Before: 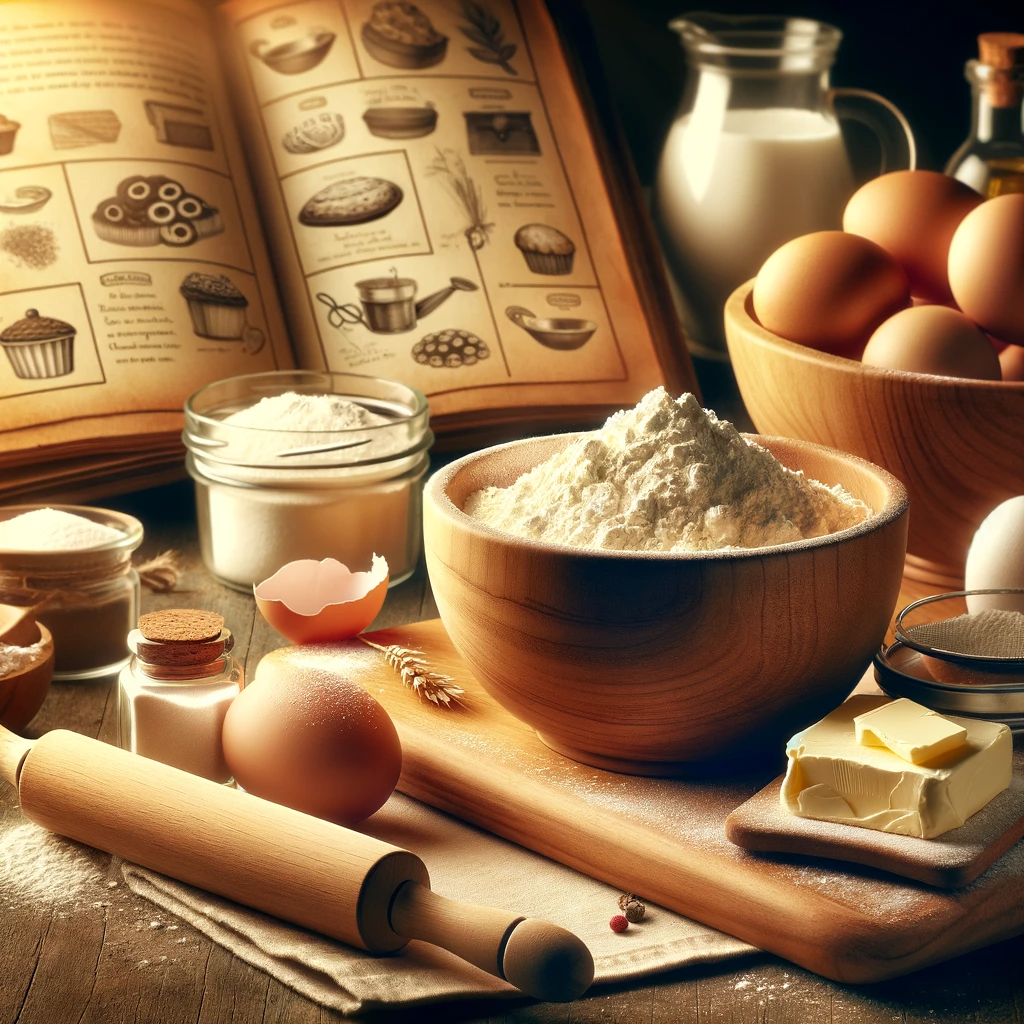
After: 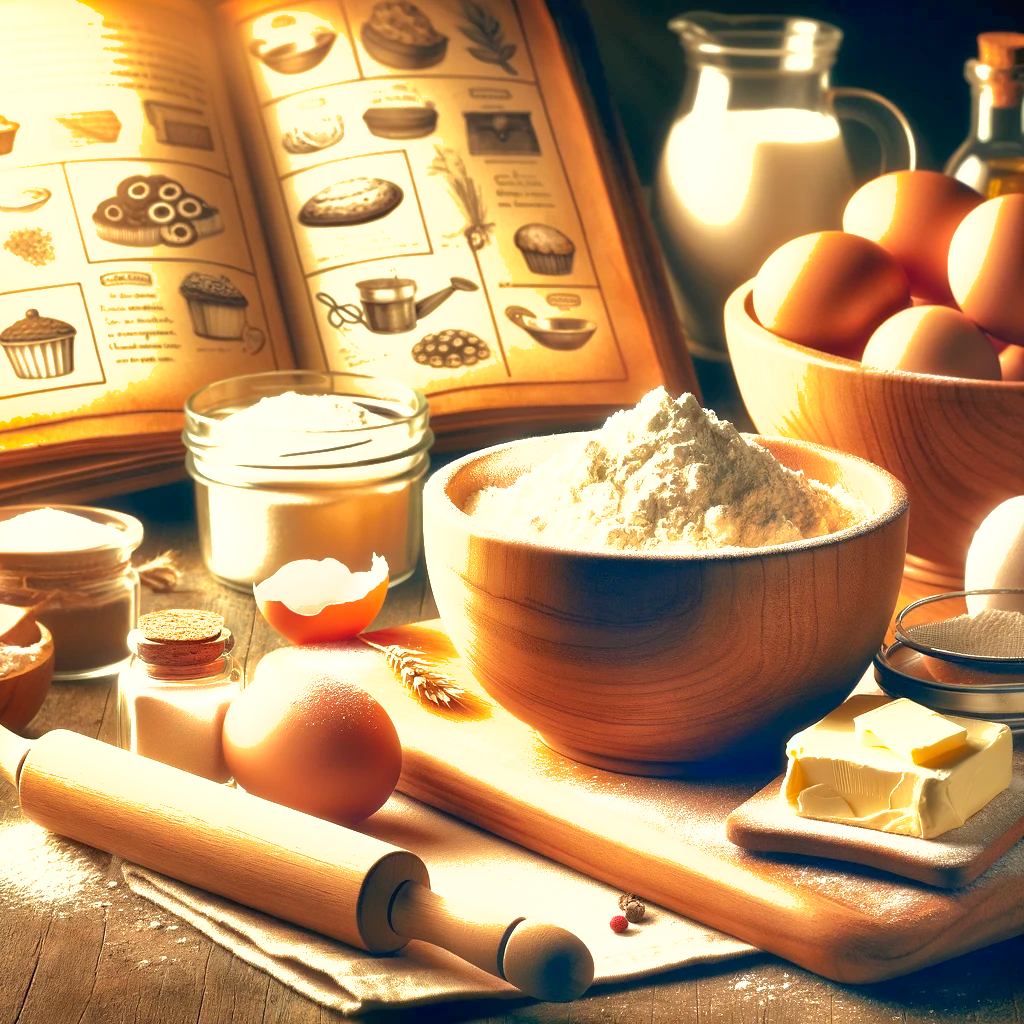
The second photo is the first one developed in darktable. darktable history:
exposure: exposure 1.133 EV, compensate highlight preservation false
shadows and highlights: on, module defaults
